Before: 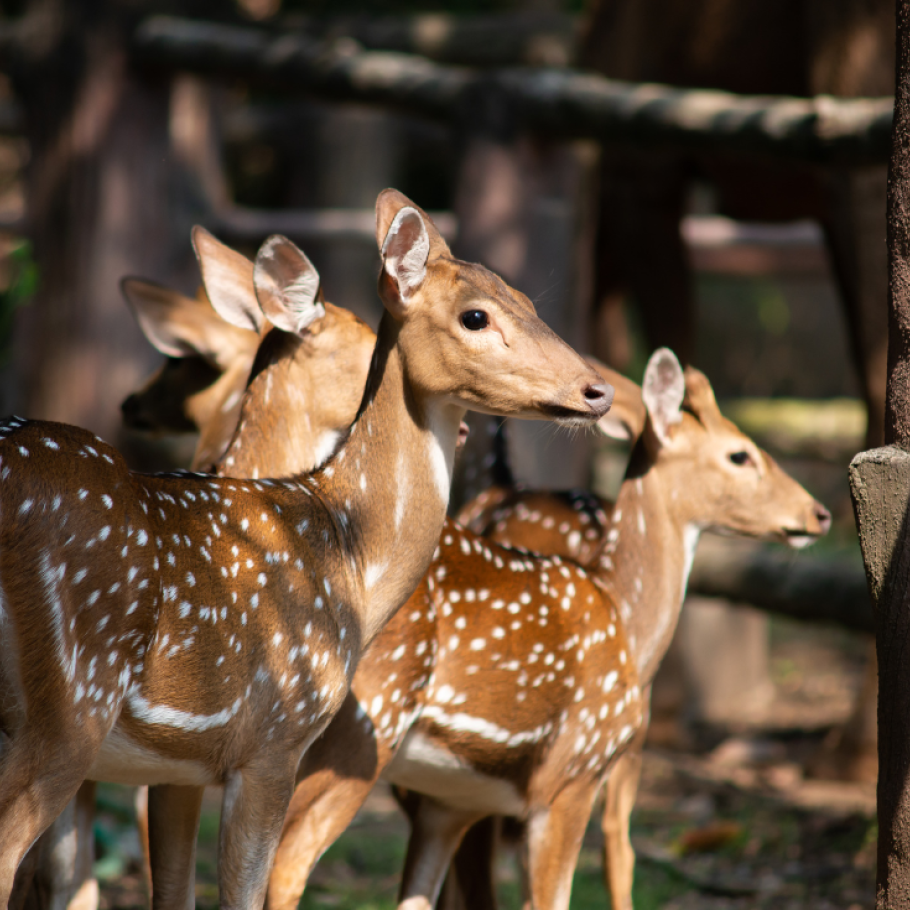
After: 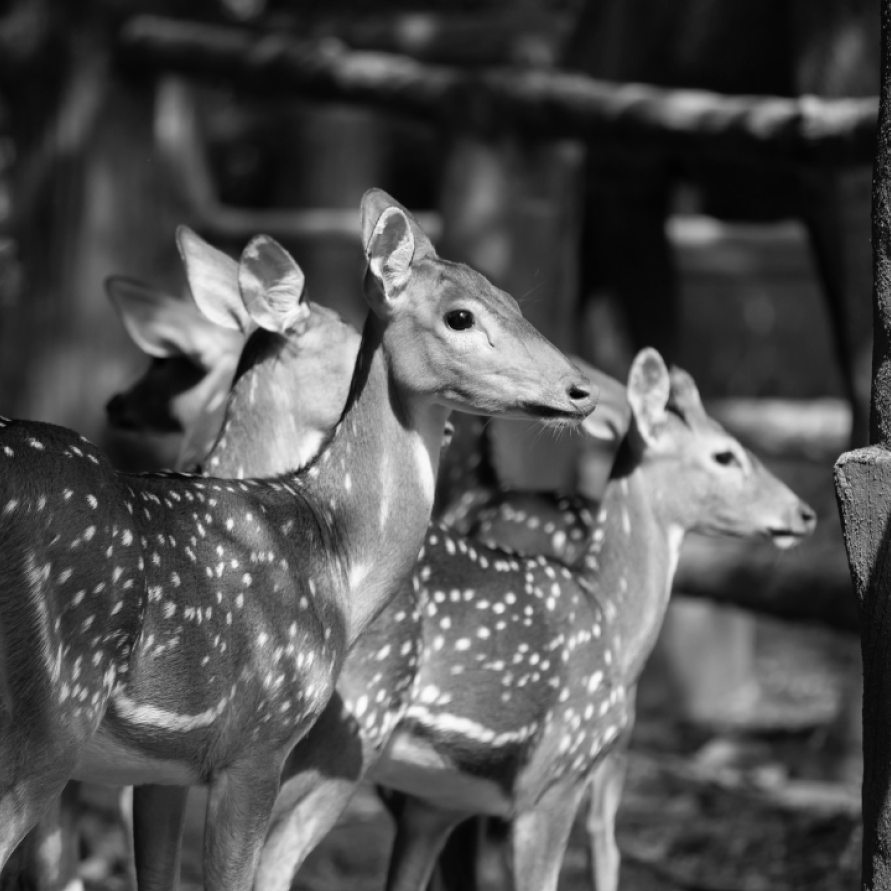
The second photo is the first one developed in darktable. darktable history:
monochrome: on, module defaults
white balance: red 0.926, green 1.003, blue 1.133
crop: left 1.743%, right 0.268%, bottom 2.011%
